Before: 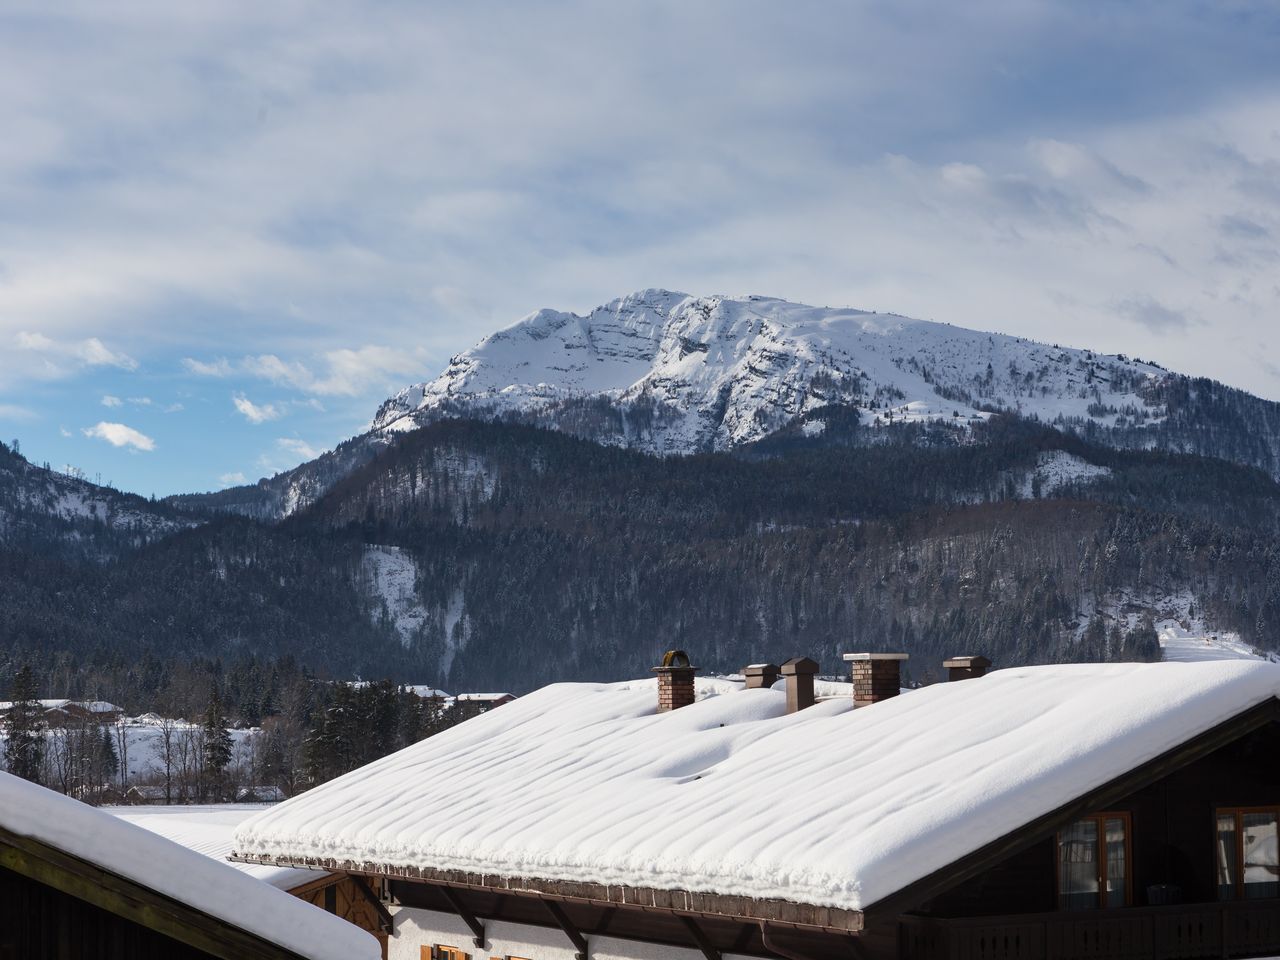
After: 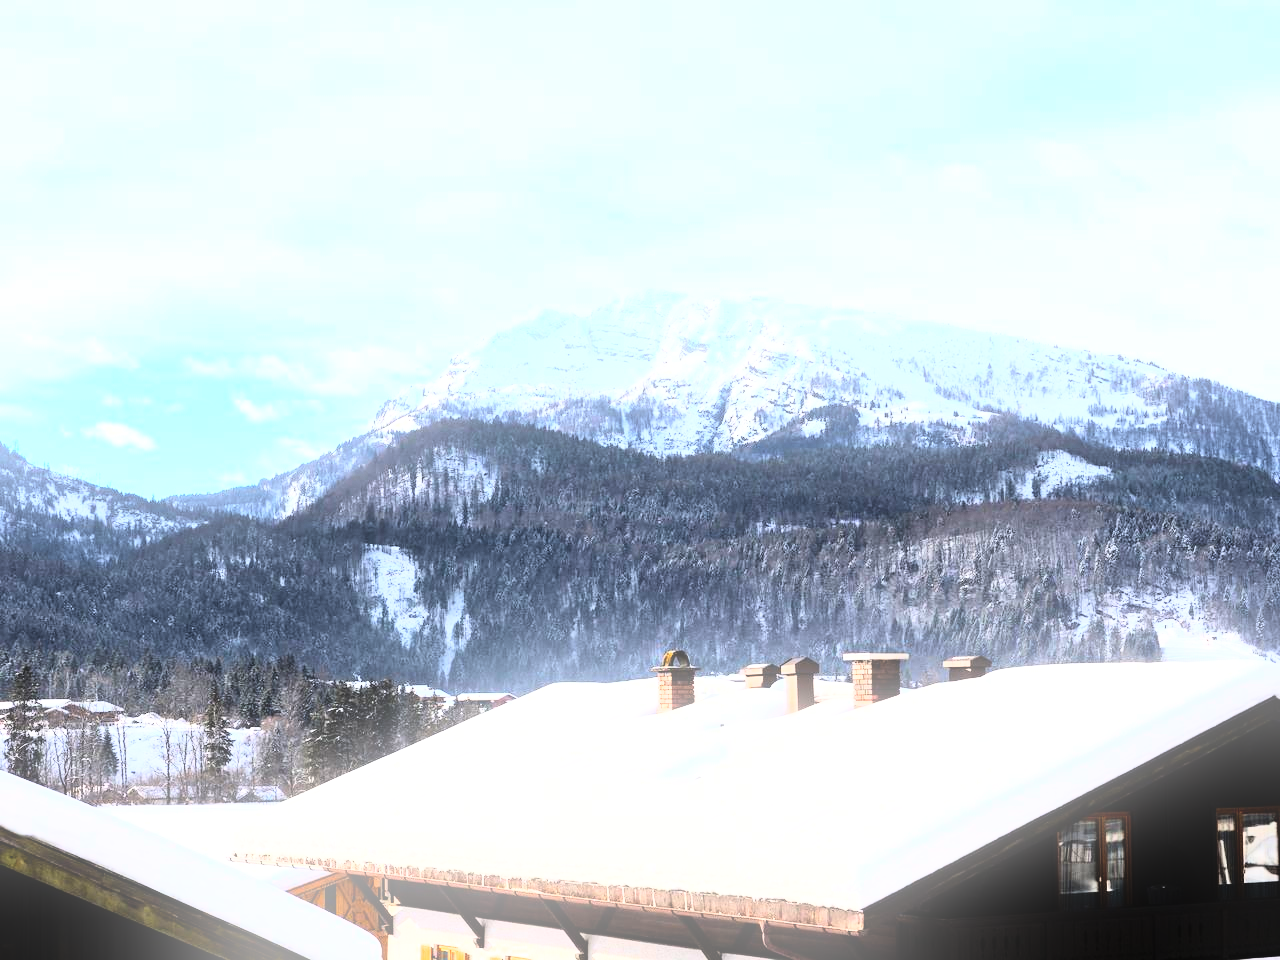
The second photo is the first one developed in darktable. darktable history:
exposure: exposure 1 EV, compensate highlight preservation false
rgb curve: curves: ch0 [(0, 0) (0.21, 0.15) (0.24, 0.21) (0.5, 0.75) (0.75, 0.96) (0.89, 0.99) (1, 1)]; ch1 [(0, 0.02) (0.21, 0.13) (0.25, 0.2) (0.5, 0.67) (0.75, 0.9) (0.89, 0.97) (1, 1)]; ch2 [(0, 0.02) (0.21, 0.13) (0.25, 0.2) (0.5, 0.67) (0.75, 0.9) (0.89, 0.97) (1, 1)], compensate middle gray true
bloom: size 15%, threshold 97%, strength 7%
white balance: emerald 1
